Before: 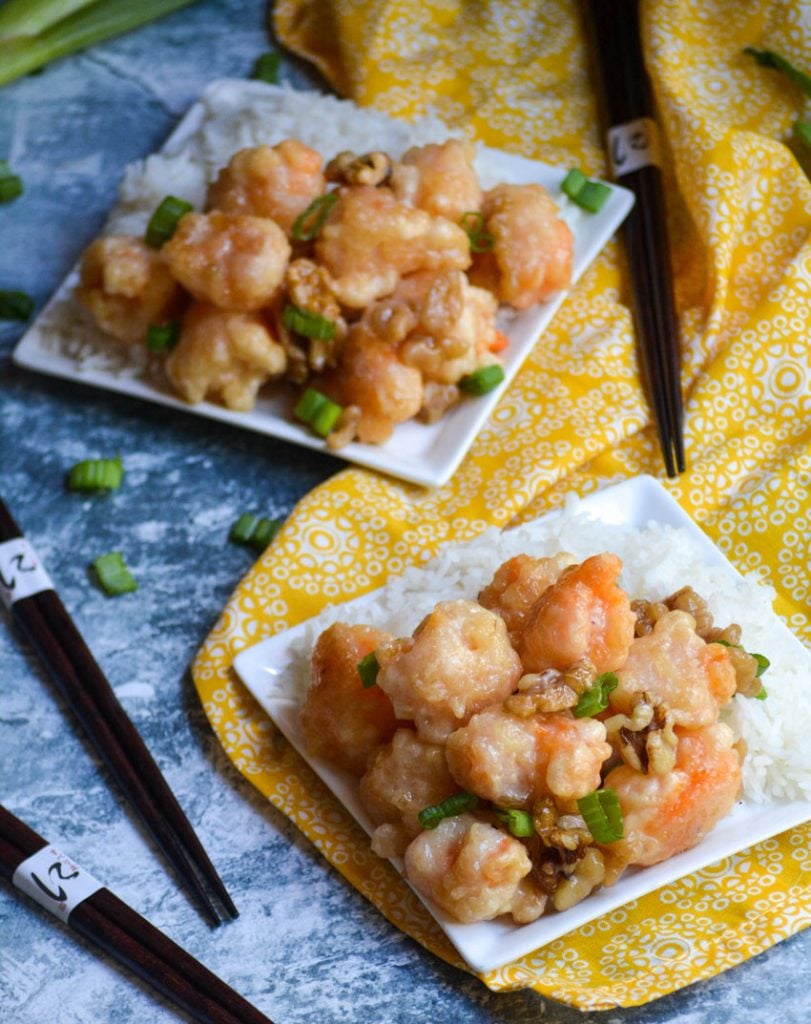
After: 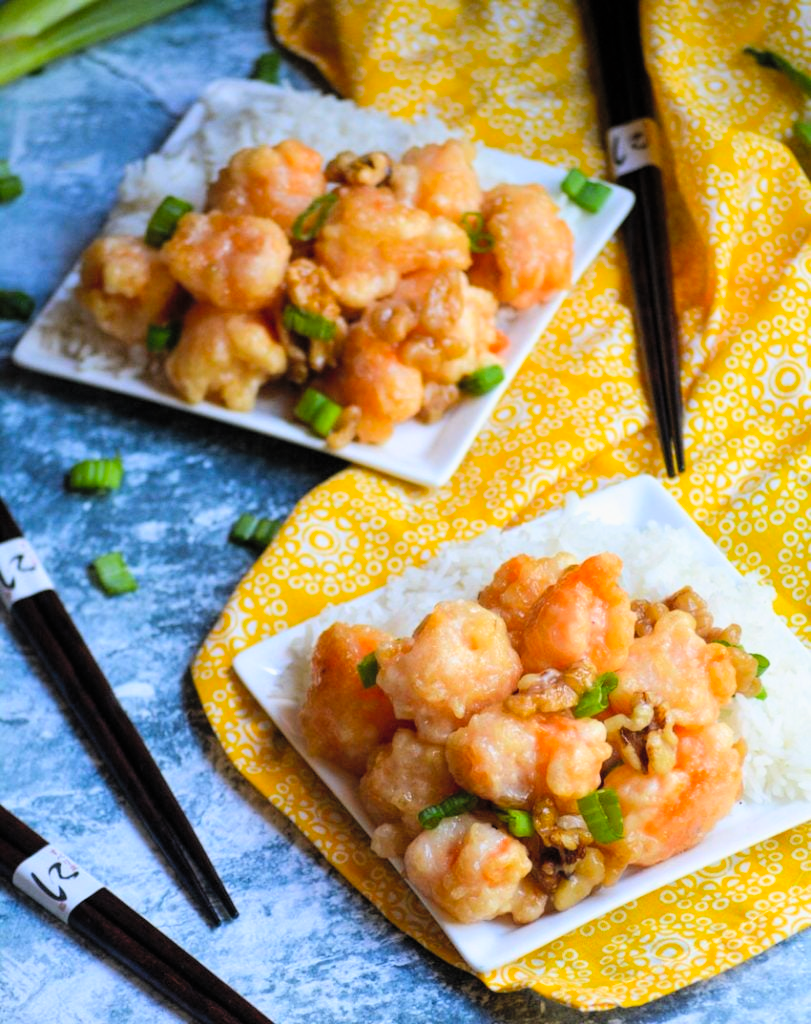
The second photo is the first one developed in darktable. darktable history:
contrast brightness saturation: contrast 0.07, brightness 0.18, saturation 0.4
filmic rgb: black relative exposure -12.8 EV, white relative exposure 2.8 EV, threshold 3 EV, target black luminance 0%, hardness 8.54, latitude 70.41%, contrast 1.133, shadows ↔ highlights balance -0.395%, color science v4 (2020), enable highlight reconstruction true
